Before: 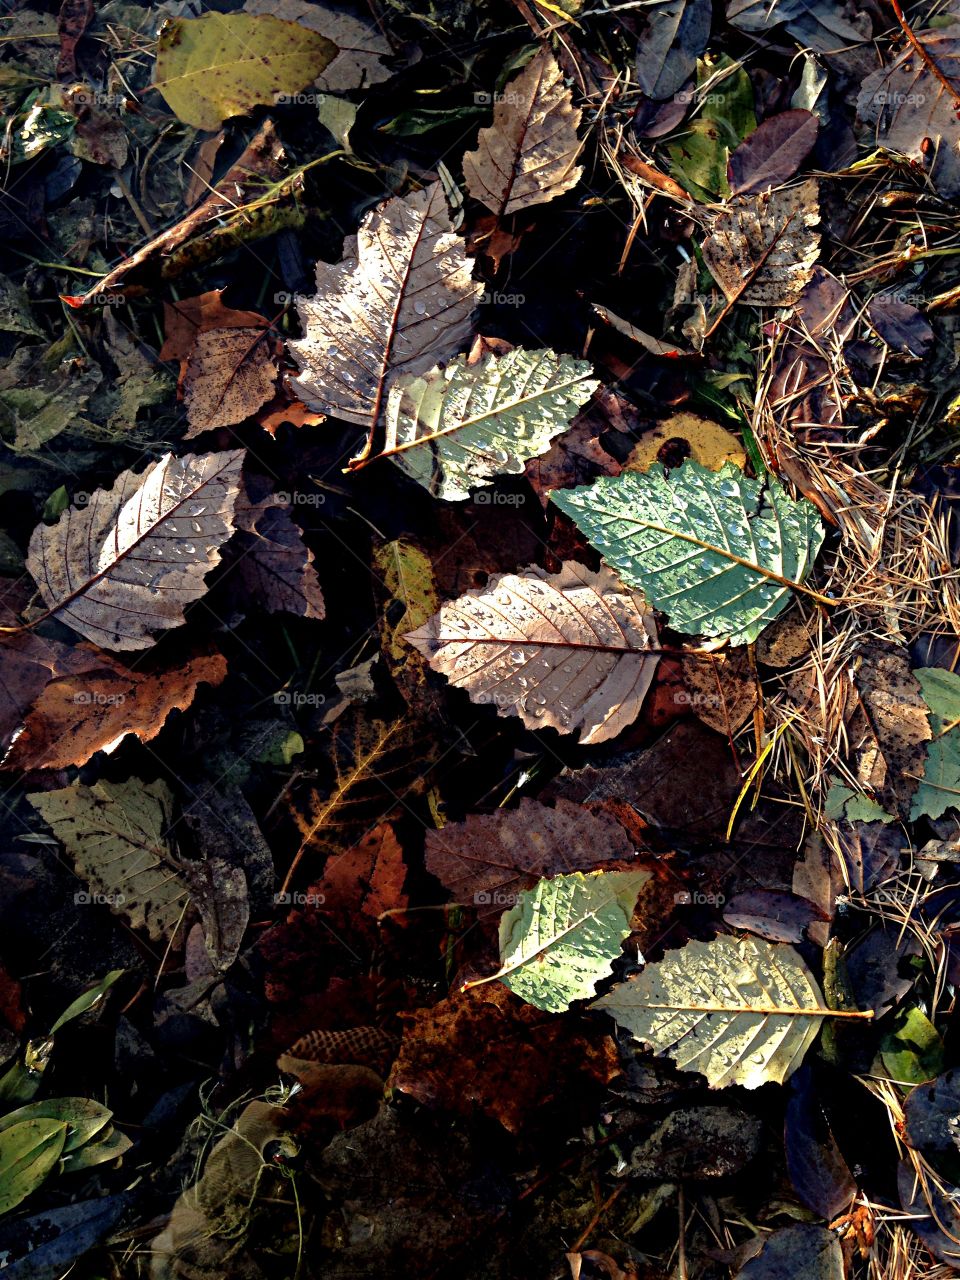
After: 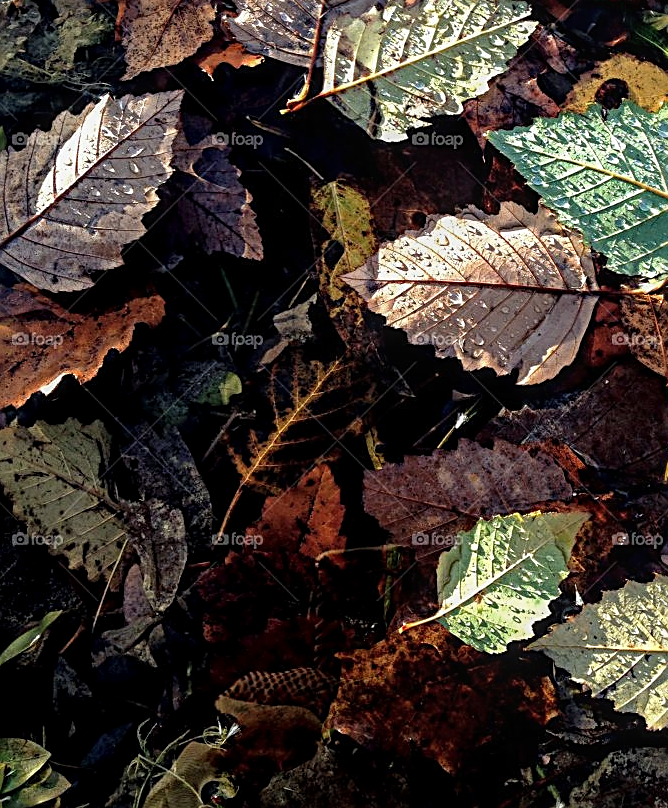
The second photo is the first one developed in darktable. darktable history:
crop: left 6.539%, top 28.089%, right 23.871%, bottom 8.734%
local contrast: on, module defaults
sharpen: on, module defaults
